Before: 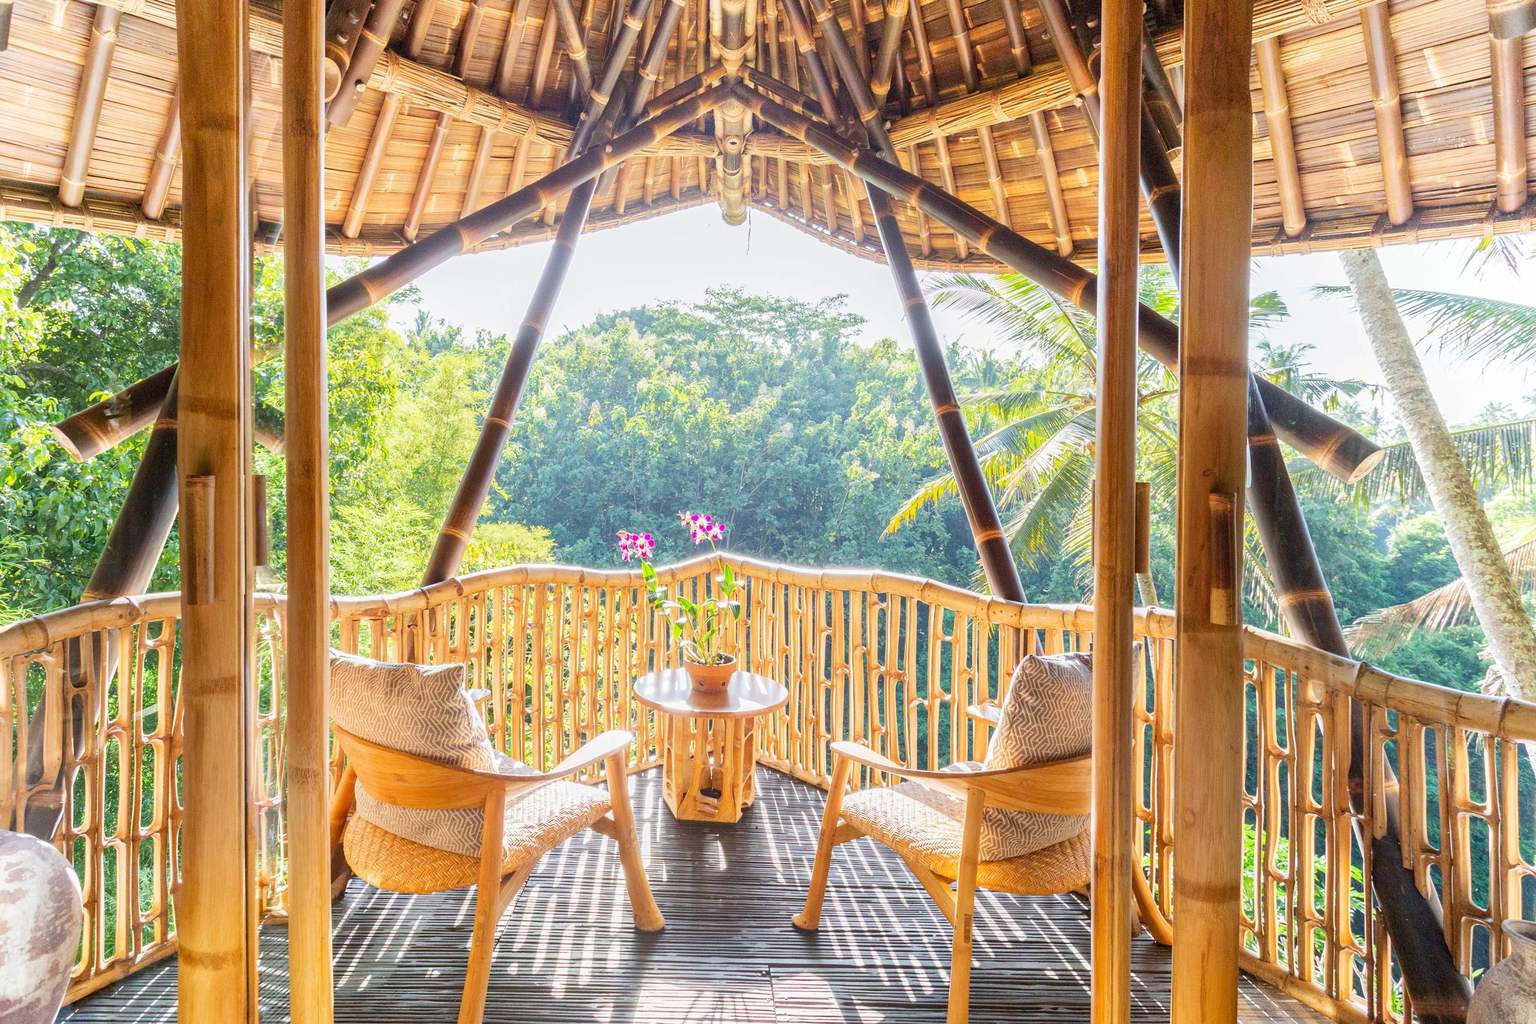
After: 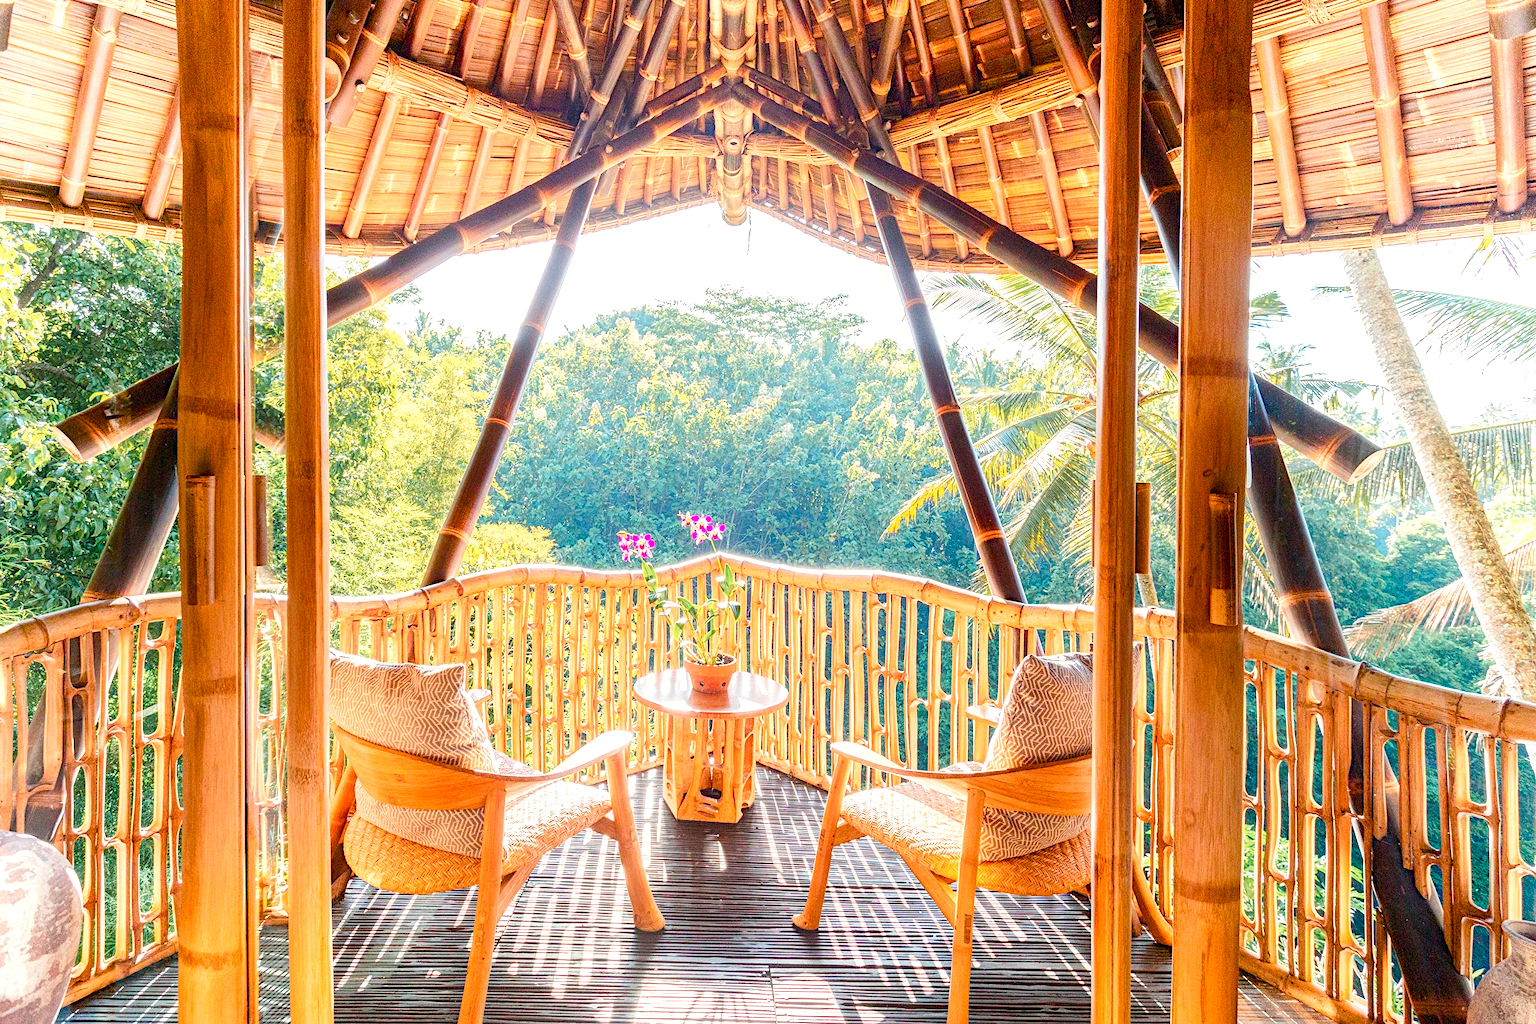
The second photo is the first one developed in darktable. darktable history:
haze removal: strength -0.05
tone equalizer "_builtin_contrast tone curve | soft": -8 EV -0.417 EV, -7 EV -0.389 EV, -6 EV -0.333 EV, -5 EV -0.222 EV, -3 EV 0.222 EV, -2 EV 0.333 EV, -1 EV 0.389 EV, +0 EV 0.417 EV, edges refinement/feathering 500, mask exposure compensation -1.57 EV, preserve details no
diffuse or sharpen "_builtin_sharpen demosaicing | AA filter": edge sensitivity 1, 1st order anisotropy 100%, 2nd order anisotropy 100%, 3rd order anisotropy 100%, 4th order anisotropy 100%, 1st order speed -25%, 2nd order speed -25%, 3rd order speed -25%, 4th order speed -25%
diffuse or sharpen "bloom 10%": radius span 32, 1st order speed 50%, 2nd order speed 50%, 3rd order speed 50%, 4th order speed 50% | blend: blend mode normal, opacity 10%; mask: uniform (no mask)
rgb primaries "creative | pacific": red hue -0.042, red purity 1.1, green hue 0.047, green purity 1.12, blue hue -0.089, blue purity 1.2
contrast equalizer "soft": y [[0.5, 0.488, 0.462, 0.461, 0.491, 0.5], [0.5 ×6], [0.5 ×6], [0 ×6], [0 ×6]]
color equalizer "creative | pacific": saturation › orange 1.03, saturation › yellow 0.883, saturation › green 0.883, saturation › blue 1.08, saturation › magenta 1.05, hue › orange -4.88, hue › green 8.78, brightness › red 1.06, brightness › orange 1.08, brightness › yellow 0.916, brightness › green 0.916, brightness › cyan 1.04, brightness › blue 1.12, brightness › magenta 1.07
color balance rgb "creative | pacific": shadows lift › chroma 1%, shadows lift › hue 240.84°, highlights gain › chroma 2%, highlights gain › hue 73.2°, global offset › luminance -0.5%, perceptual saturation grading › global saturation 20%, perceptual saturation grading › highlights -25%, perceptual saturation grading › shadows 50%, global vibrance 25.26%
